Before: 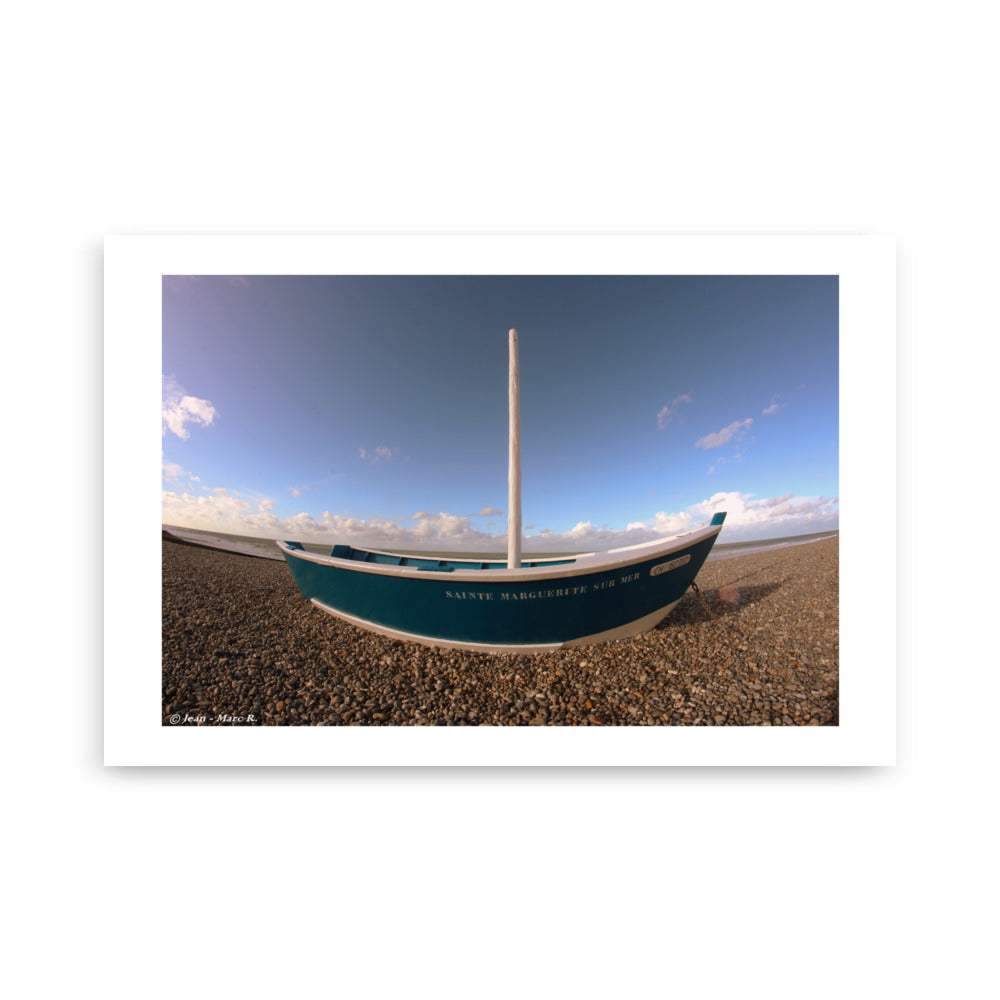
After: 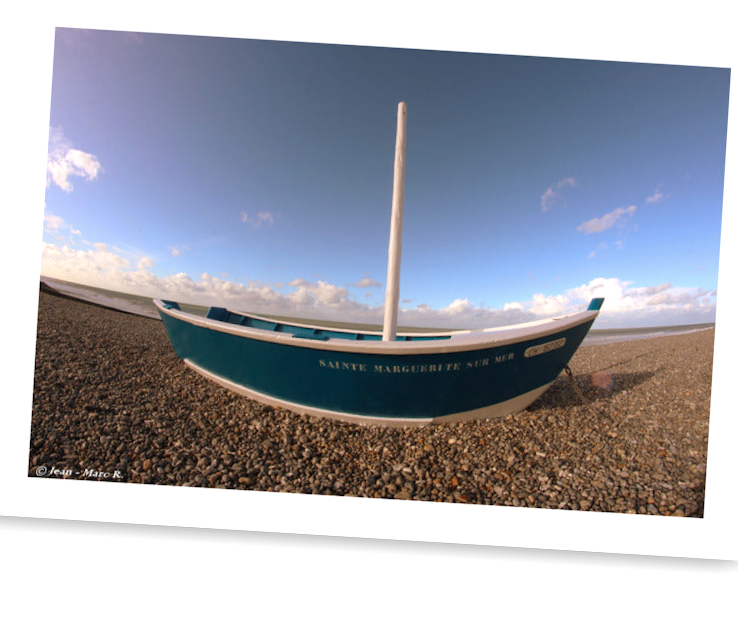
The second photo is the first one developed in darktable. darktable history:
crop and rotate: angle -3.5°, left 9.866%, top 21.197%, right 11.957%, bottom 11.826%
exposure: exposure 0.202 EV, compensate exposure bias true, compensate highlight preservation false
